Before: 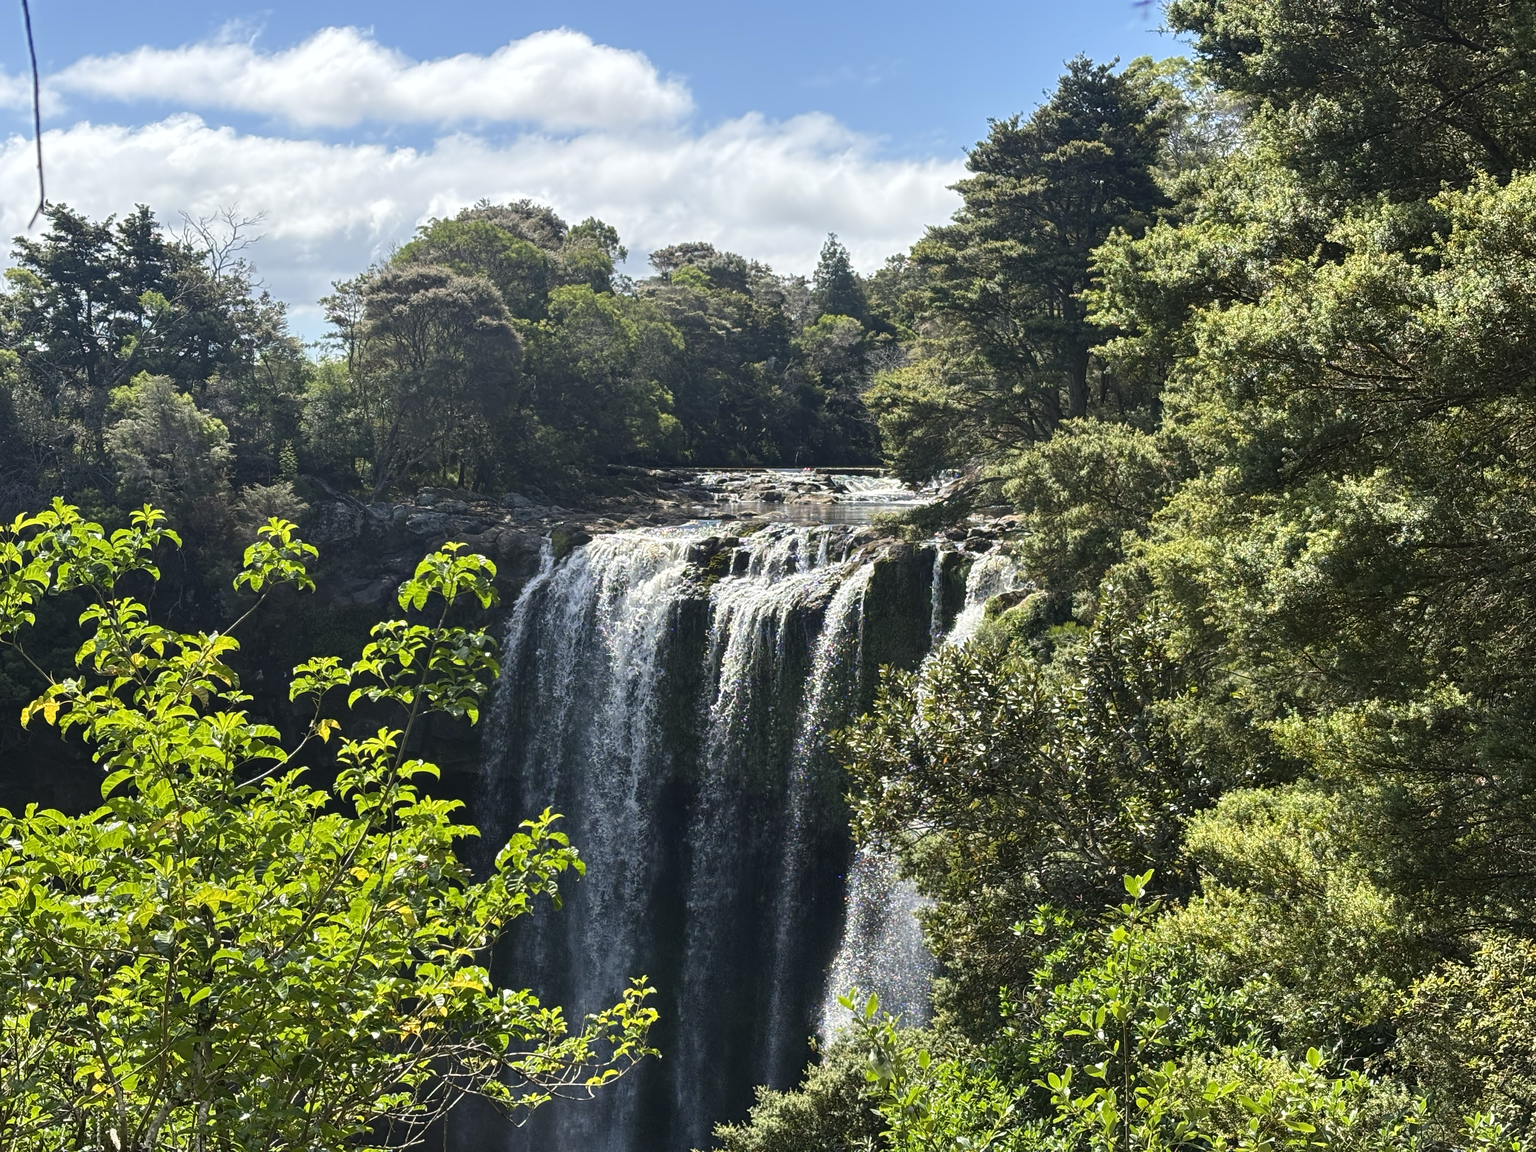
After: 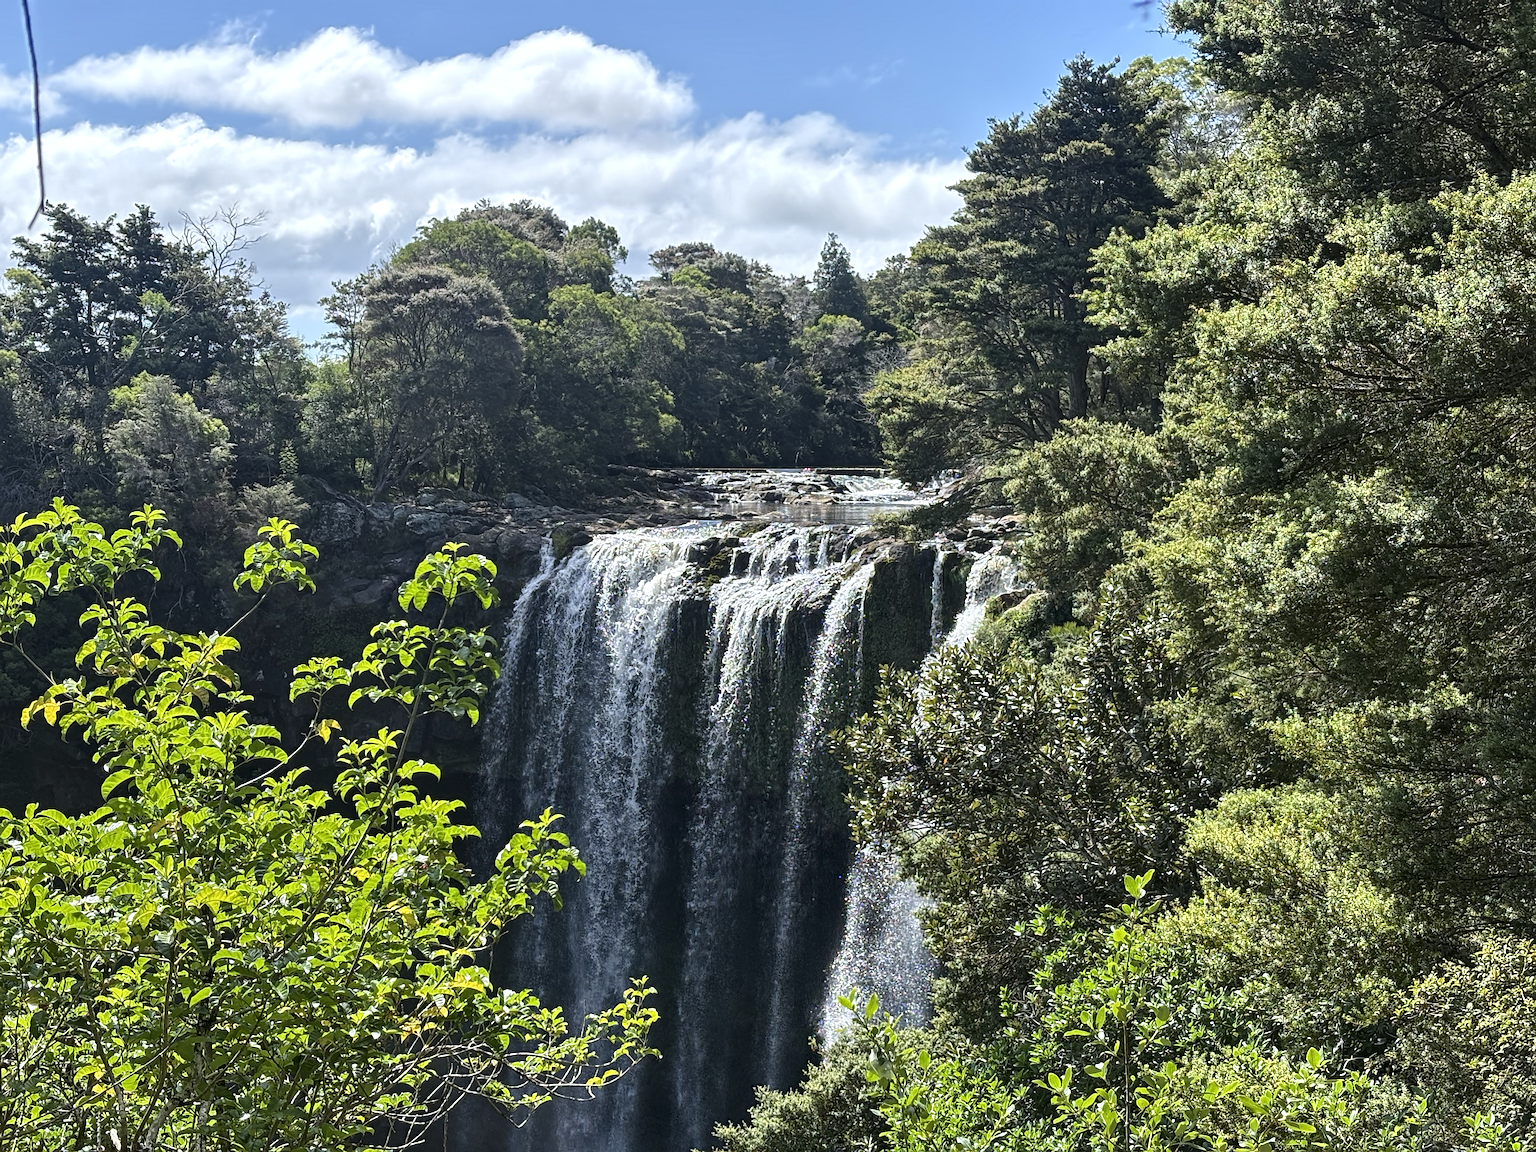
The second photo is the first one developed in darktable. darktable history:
local contrast: mode bilateral grid, contrast 20, coarseness 50, detail 141%, midtone range 0.2
sharpen: radius 2.167, amount 0.381, threshold 0
white balance: red 0.974, blue 1.044
